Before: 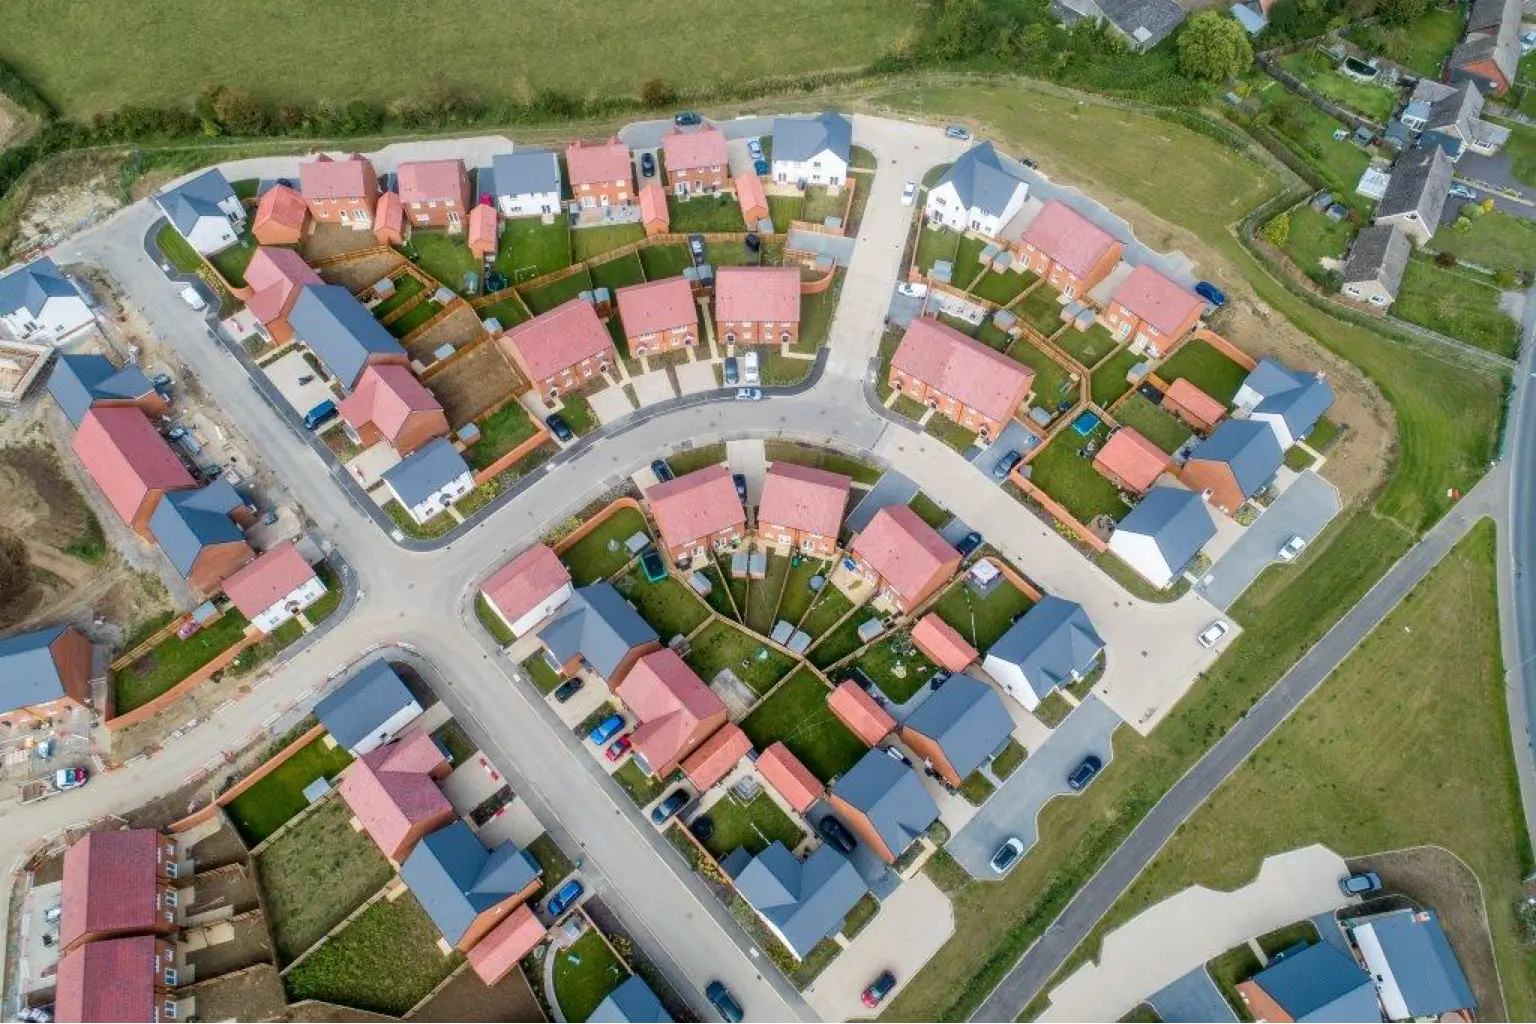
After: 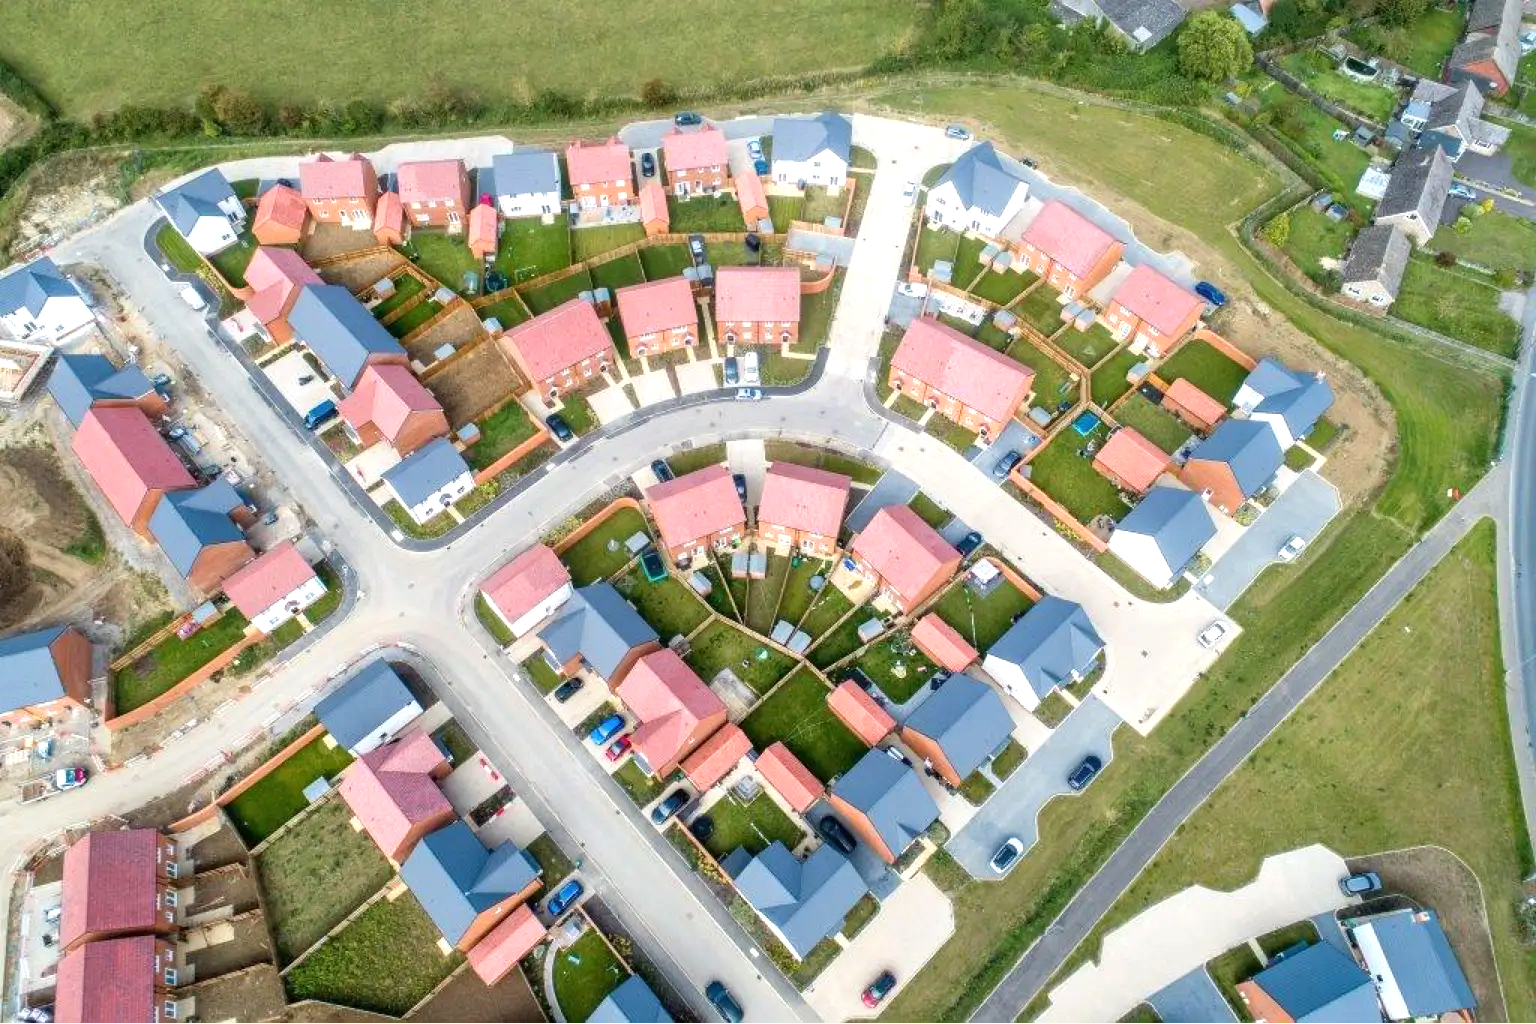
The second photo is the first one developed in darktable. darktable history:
exposure: exposure 0.604 EV, compensate exposure bias true, compensate highlight preservation false
